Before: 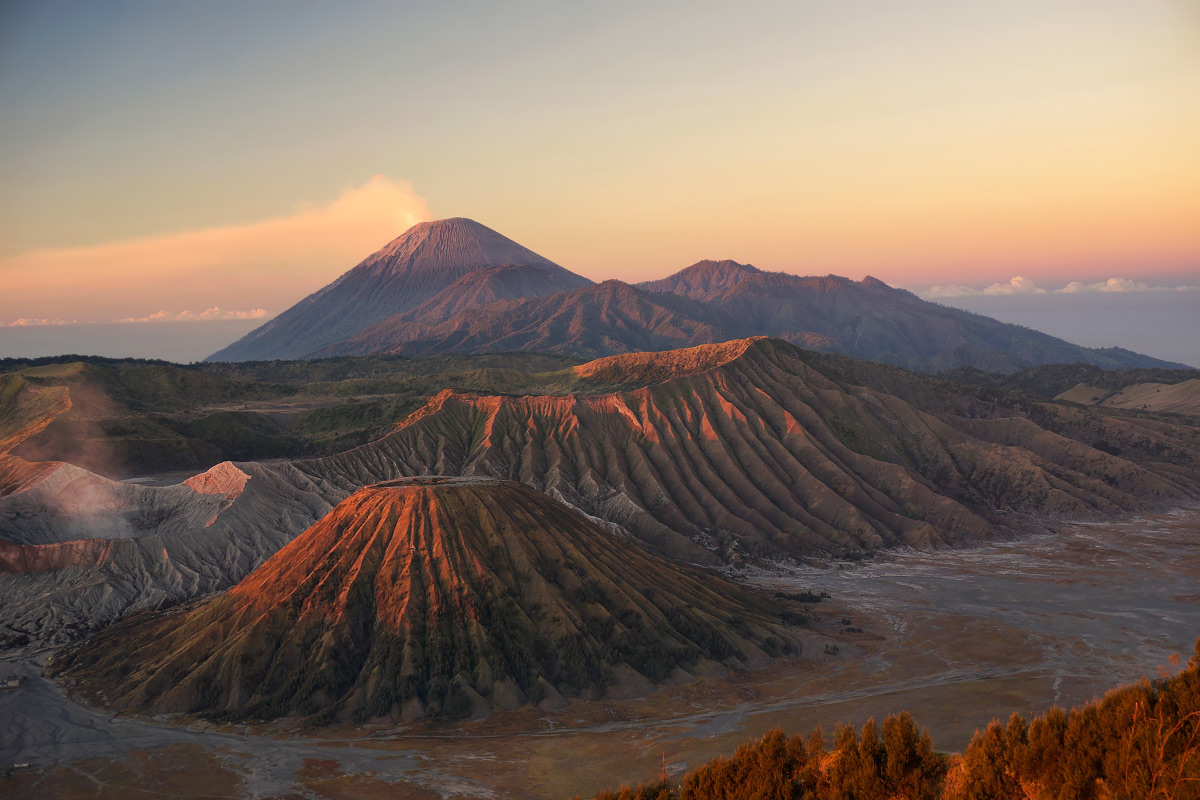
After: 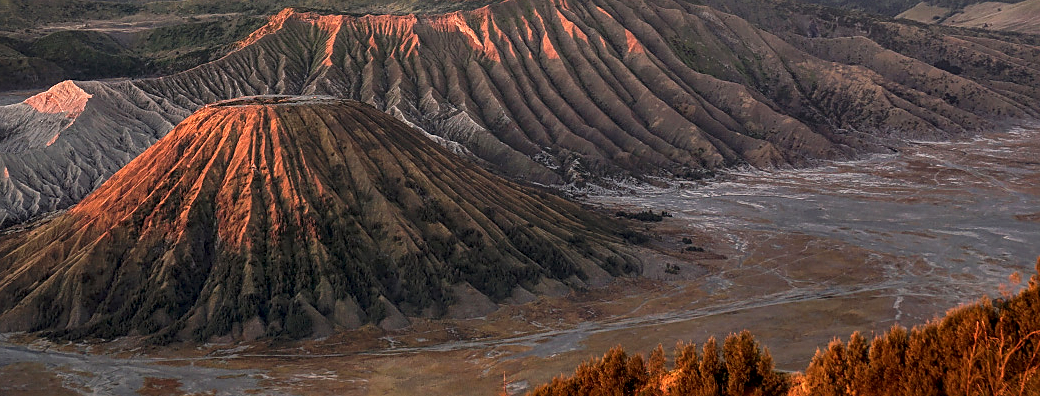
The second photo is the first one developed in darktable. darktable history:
local contrast: detail 150%
crop and rotate: left 13.312%, top 47.668%, bottom 2.788%
exposure: black level correction 0, exposure 0.498 EV, compensate exposure bias true, compensate highlight preservation false
tone equalizer: on, module defaults
sharpen: radius 1.944
